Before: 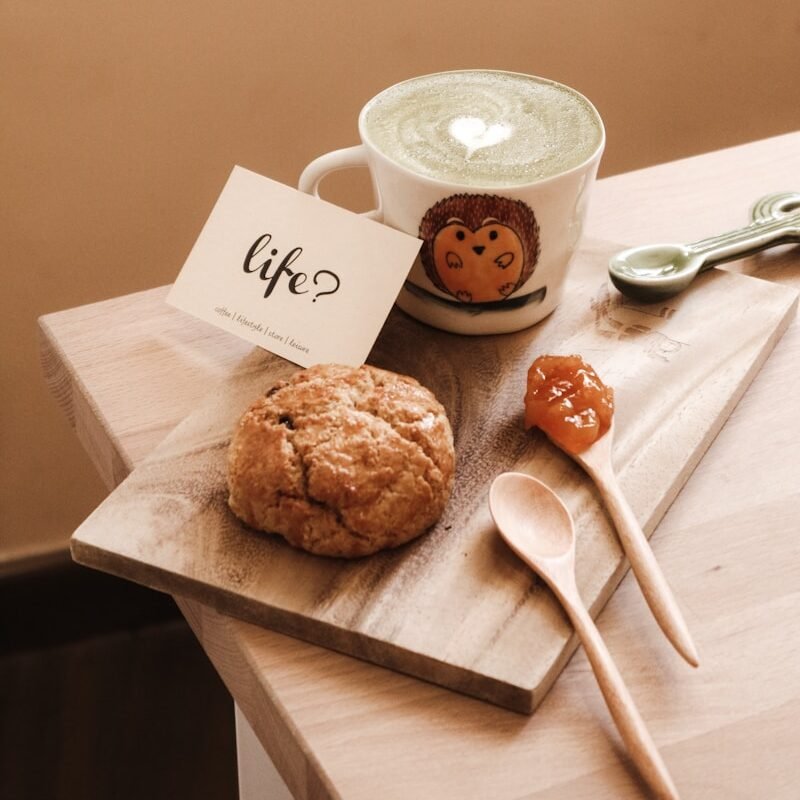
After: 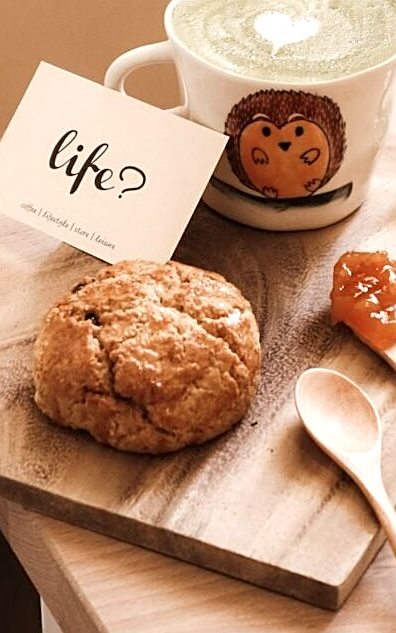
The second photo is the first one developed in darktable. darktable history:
exposure: black level correction 0.001, exposure 0.297 EV, compensate highlight preservation false
sharpen: on, module defaults
crop and rotate: angle 0.024°, left 24.317%, top 13.045%, right 26.09%, bottom 7.775%
